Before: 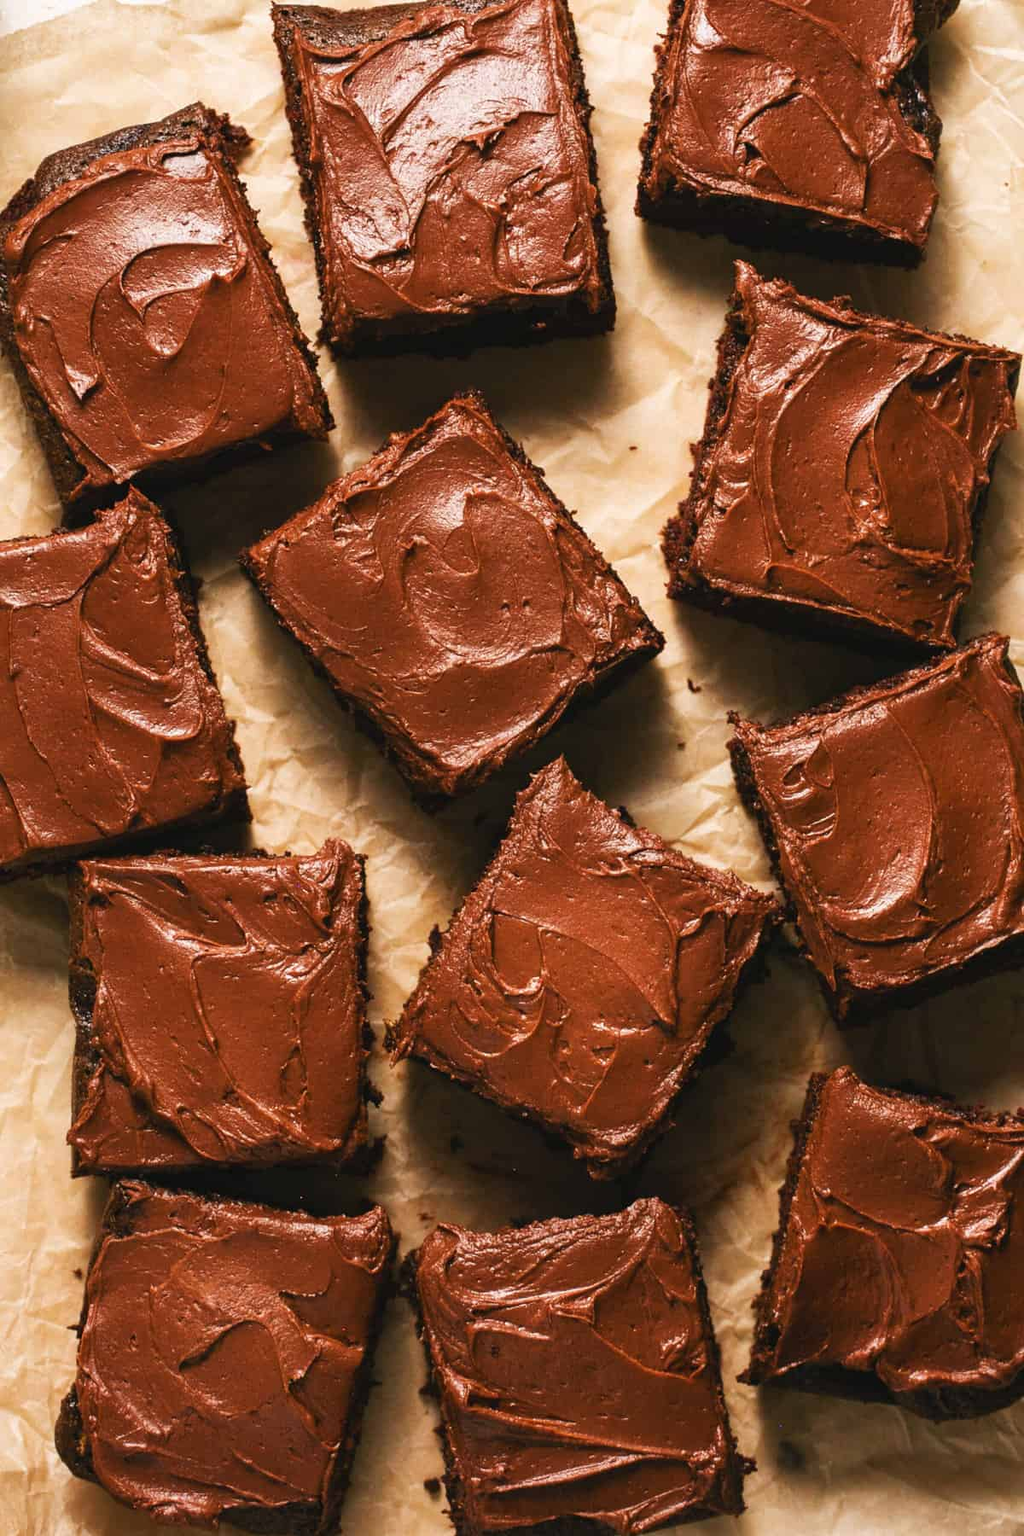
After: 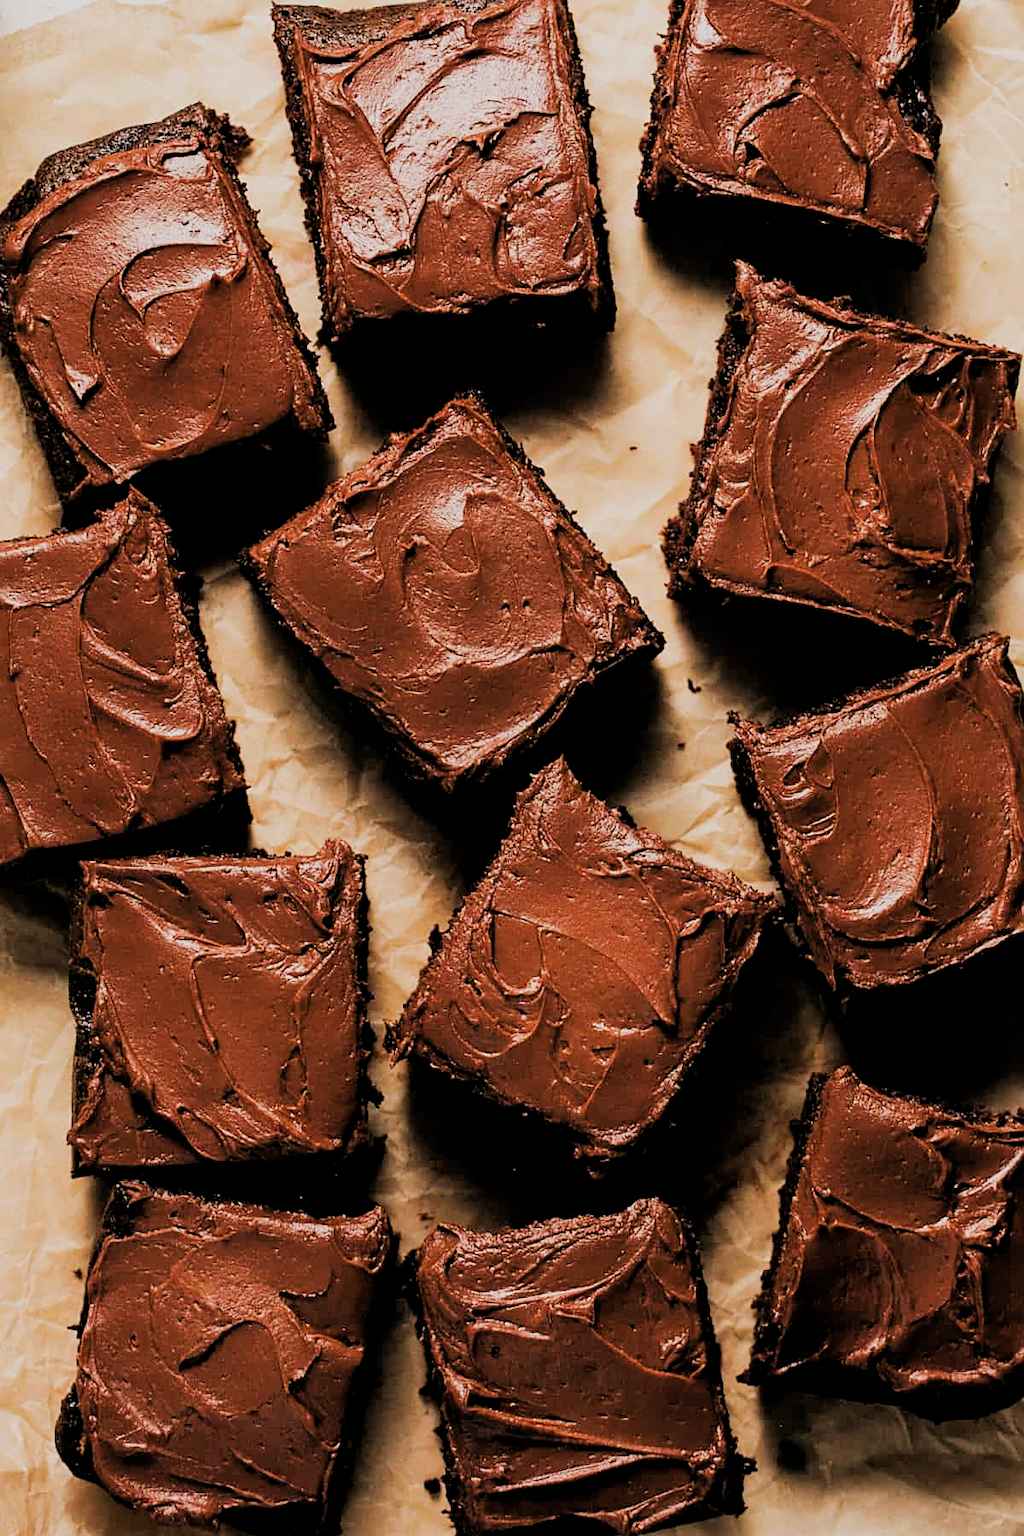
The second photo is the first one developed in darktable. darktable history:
filmic rgb: black relative exposure -2.98 EV, white relative exposure 4.56 EV, threshold 2.94 EV, hardness 1.75, contrast 1.253, enable highlight reconstruction true
sharpen: on, module defaults
exposure: black level correction -0.004, exposure 0.049 EV, compensate highlight preservation false
